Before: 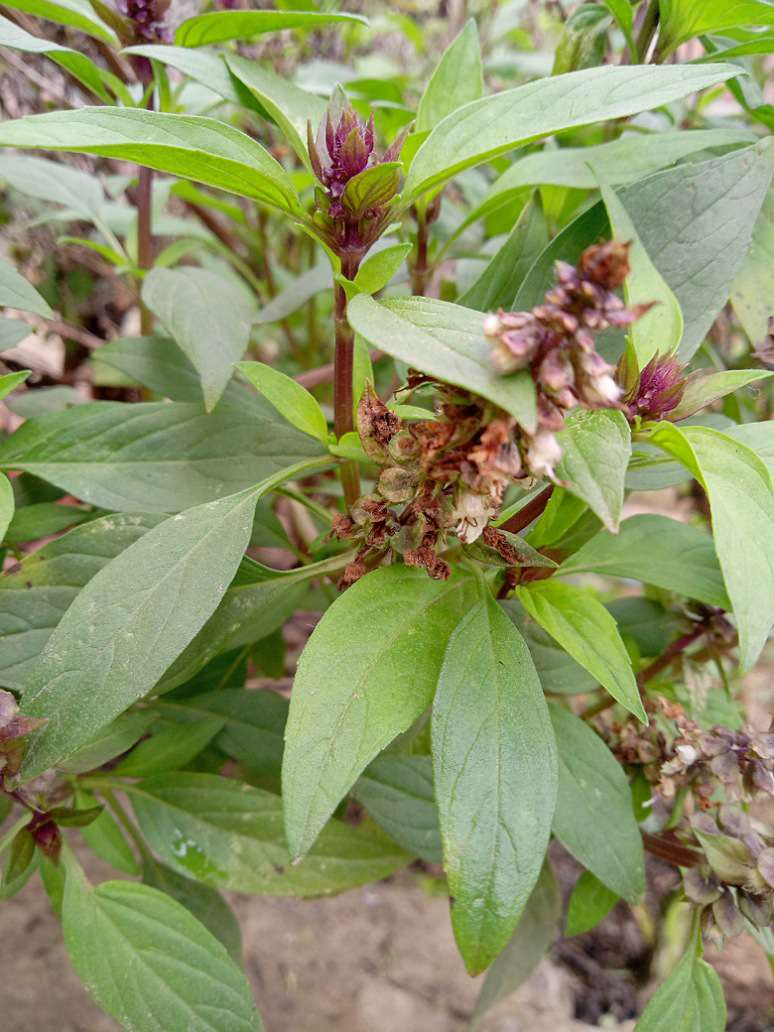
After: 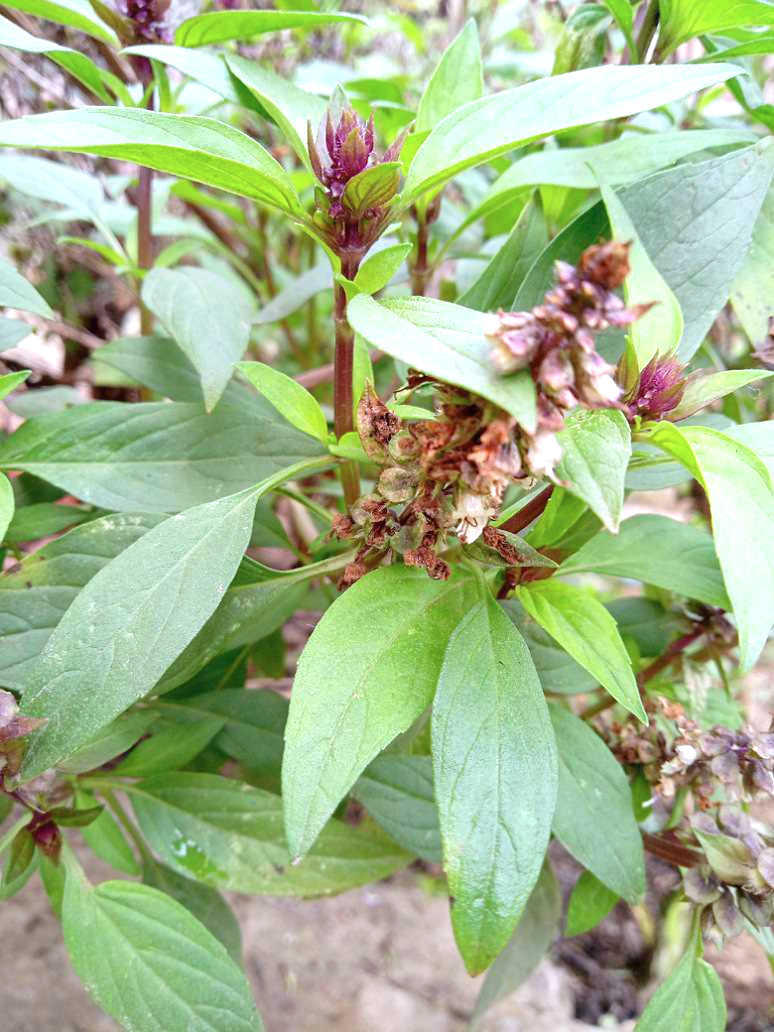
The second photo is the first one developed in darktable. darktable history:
exposure: black level correction 0, exposure 0.7 EV, compensate exposure bias true, compensate highlight preservation false
color calibration: x 0.367, y 0.379, temperature 4395.86 K
color zones: curves: ch0 [(0, 0.5) (0.143, 0.5) (0.286, 0.5) (0.429, 0.5) (0.571, 0.5) (0.714, 0.476) (0.857, 0.5) (1, 0.5)]; ch2 [(0, 0.5) (0.143, 0.5) (0.286, 0.5) (0.429, 0.5) (0.571, 0.5) (0.714, 0.487) (0.857, 0.5) (1, 0.5)]
